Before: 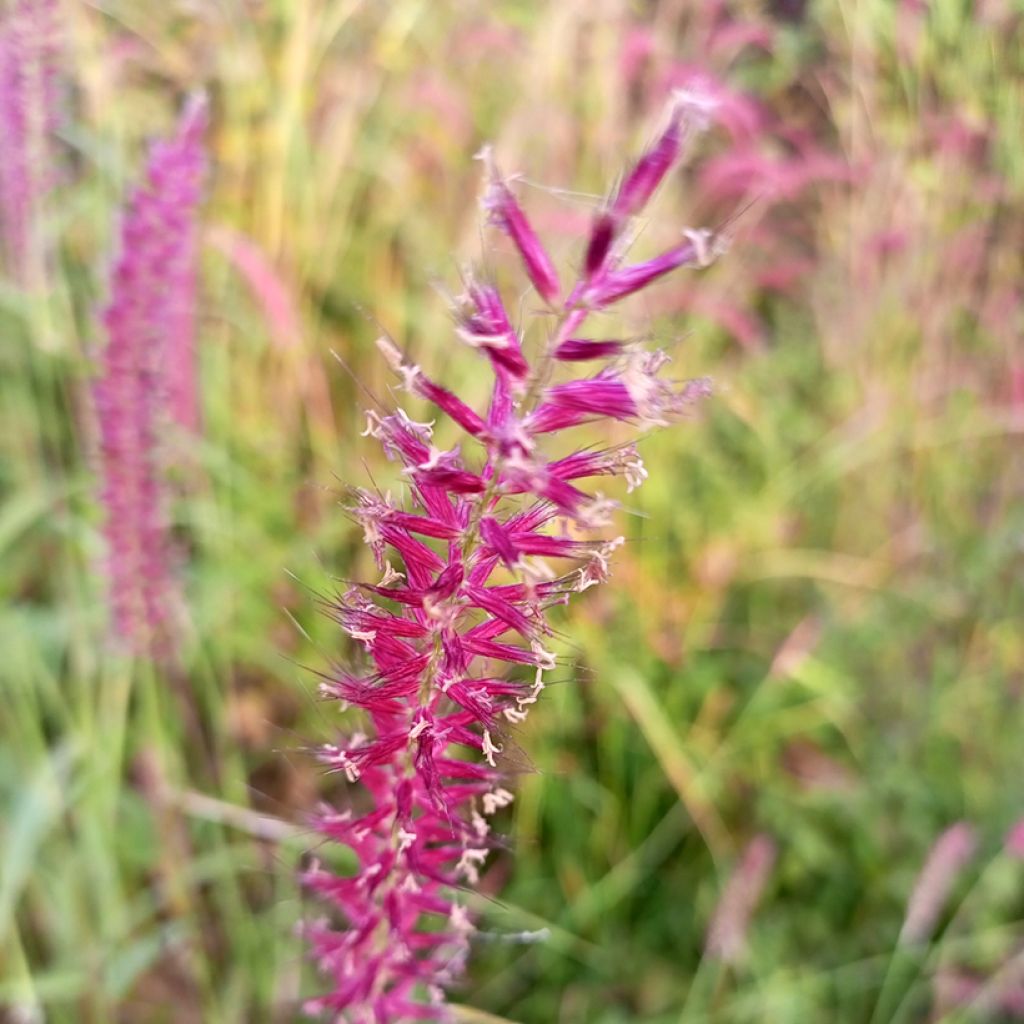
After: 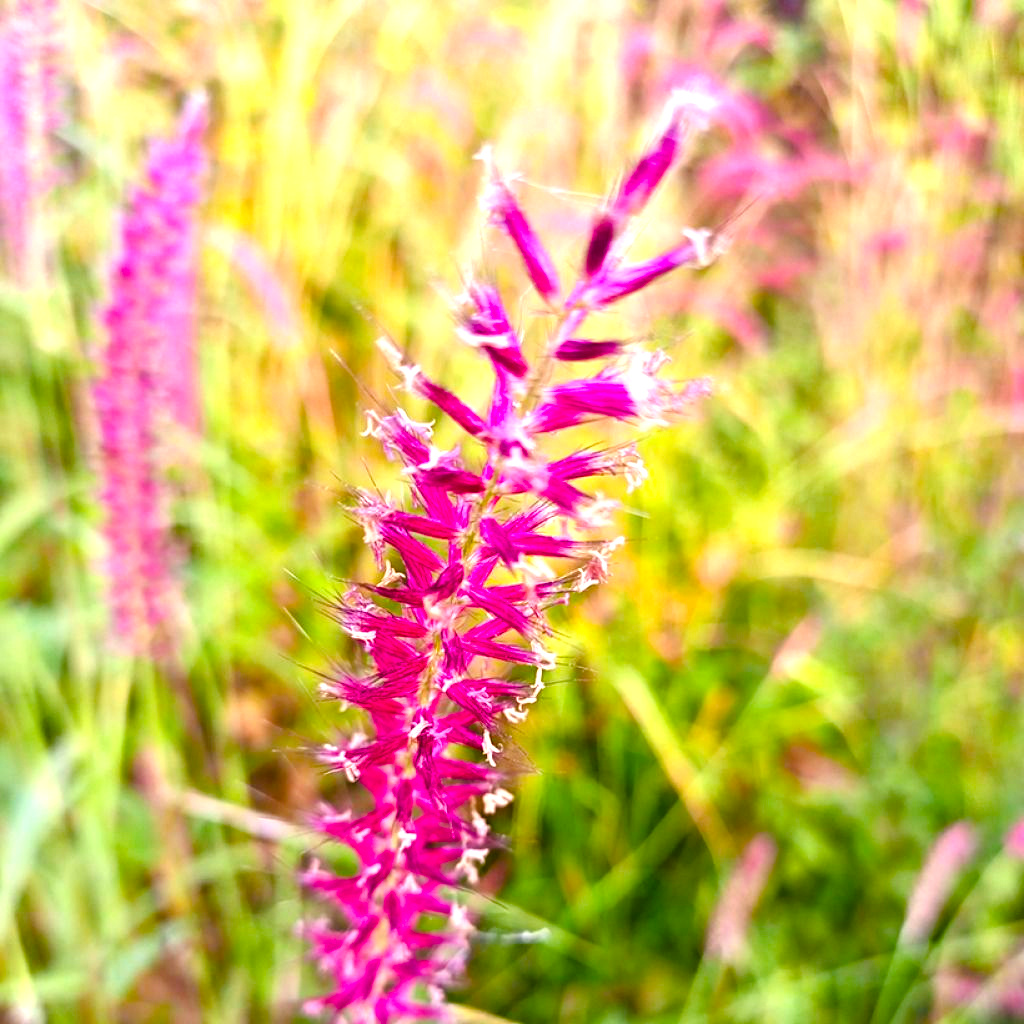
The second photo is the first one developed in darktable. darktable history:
levels: white 99.88%, levels [0.062, 0.494, 0.925]
exposure: black level correction 0, exposure 0.499 EV, compensate highlight preservation false
color balance rgb: global offset › luminance 0.672%, perceptual saturation grading › global saturation 26.207%, perceptual saturation grading › highlights -28.716%, perceptual saturation grading › mid-tones 15.795%, perceptual saturation grading › shadows 32.928%, global vibrance 50.164%
